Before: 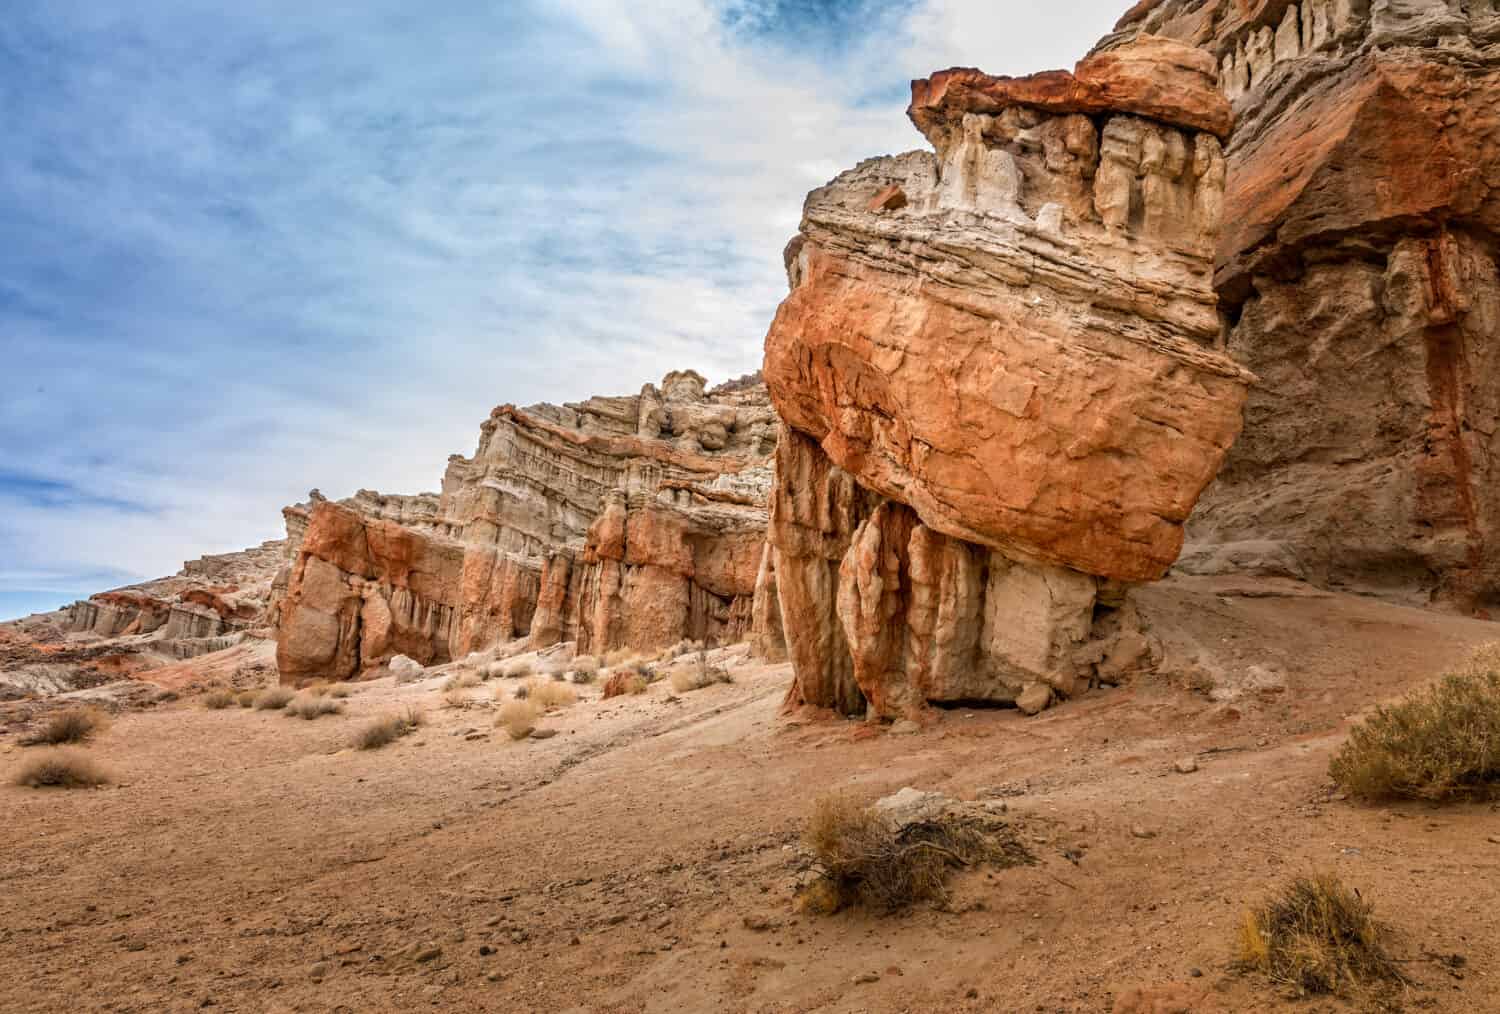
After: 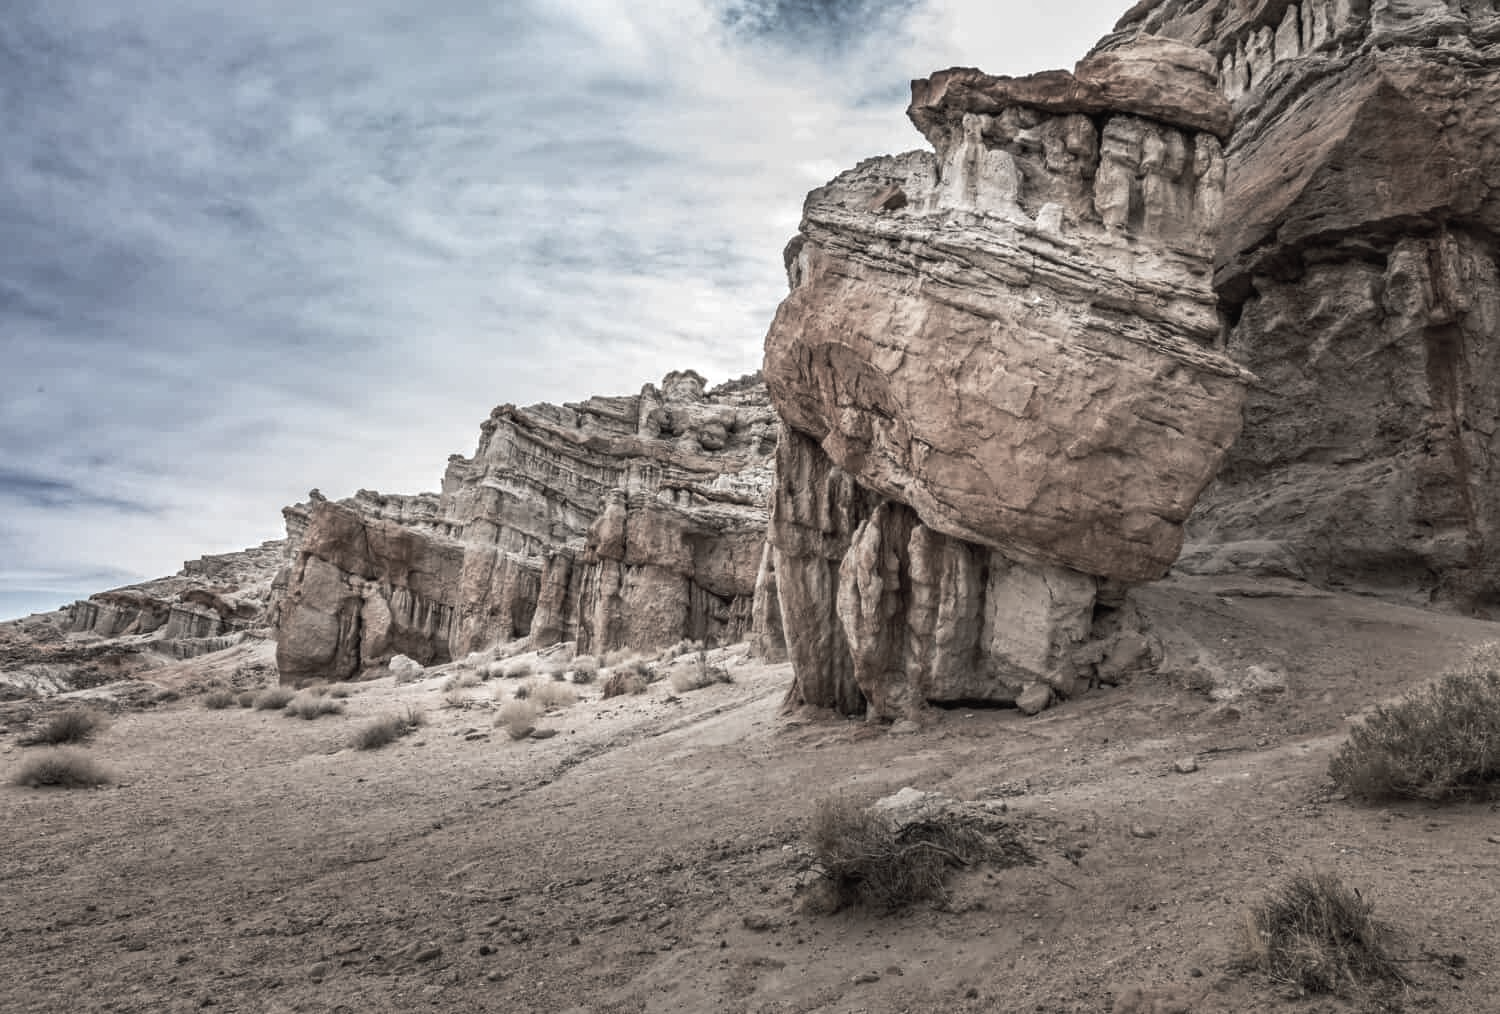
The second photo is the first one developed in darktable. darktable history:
color zones: curves: ch1 [(0.238, 0.163) (0.476, 0.2) (0.733, 0.322) (0.848, 0.134)]
tone curve: curves: ch0 [(0.001, 0.042) (0.128, 0.16) (0.452, 0.42) (0.603, 0.566) (0.754, 0.733) (1, 1)]; ch1 [(0, 0) (0.325, 0.327) (0.412, 0.441) (0.473, 0.466) (0.5, 0.499) (0.549, 0.558) (0.617, 0.625) (0.713, 0.7) (1, 1)]; ch2 [(0, 0) (0.386, 0.397) (0.445, 0.47) (0.505, 0.498) (0.529, 0.524) (0.574, 0.569) (0.652, 0.641) (1, 1)], preserve colors none
local contrast: highlights 104%, shadows 103%, detail 120%, midtone range 0.2
contrast brightness saturation: contrast 0.096, saturation -0.373
